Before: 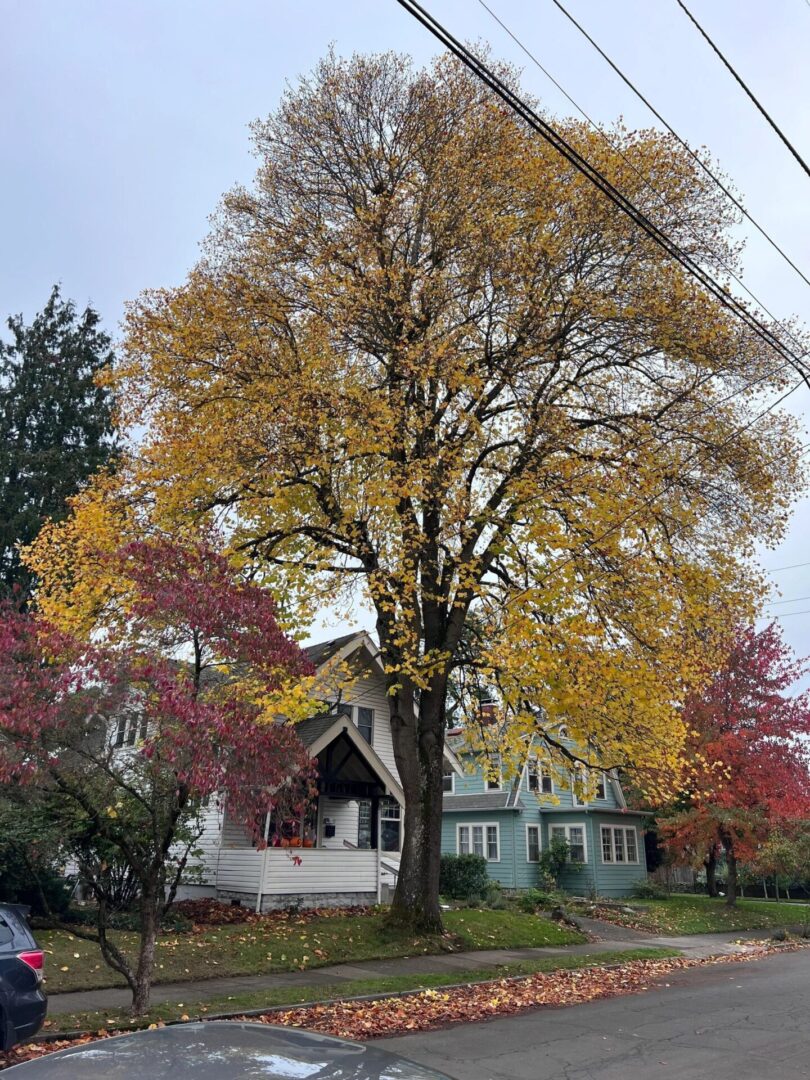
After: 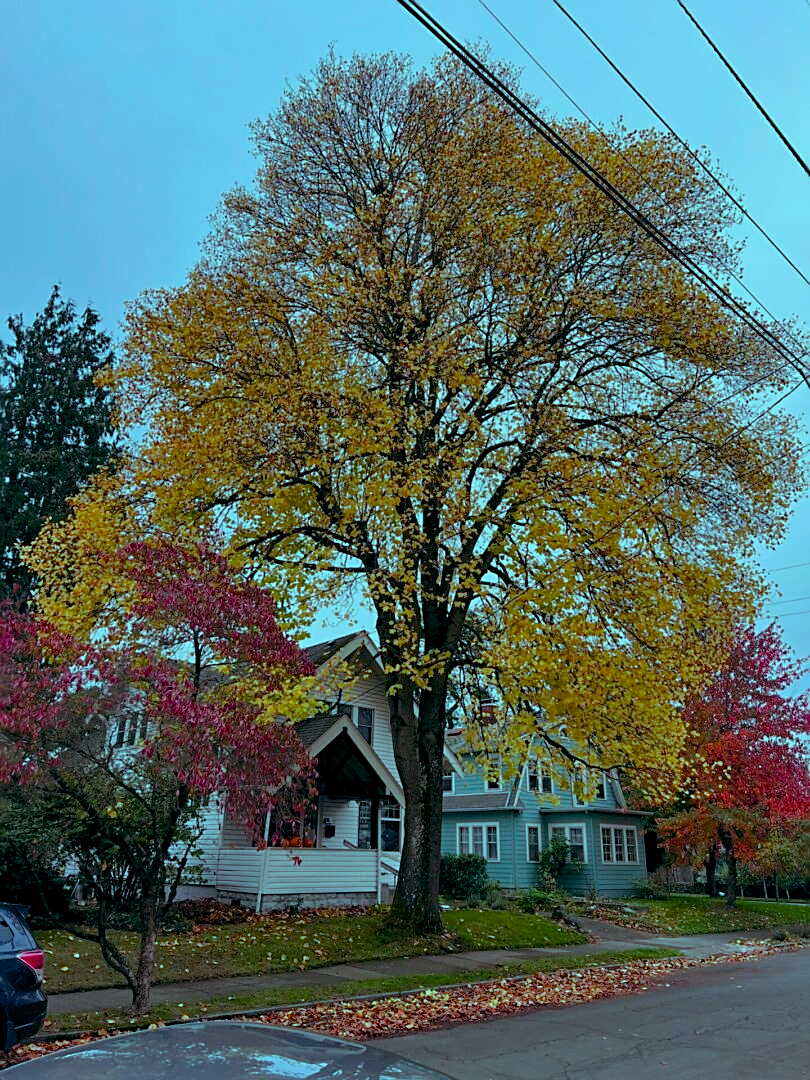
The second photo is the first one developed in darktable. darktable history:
sharpen: amount 0.478
color balance rgb: shadows lift › luminance -7.7%, shadows lift › chroma 2.13%, shadows lift › hue 165.27°, power › luminance -7.77%, power › chroma 1.34%, power › hue 330.55°, highlights gain › luminance -33.33%, highlights gain › chroma 5.68%, highlights gain › hue 217.2°, global offset › luminance -0.33%, global offset › chroma 0.11%, global offset › hue 165.27°, perceptual saturation grading › global saturation 27.72%, perceptual saturation grading › highlights -25%, perceptual saturation grading › mid-tones 25%, perceptual saturation grading › shadows 50%
